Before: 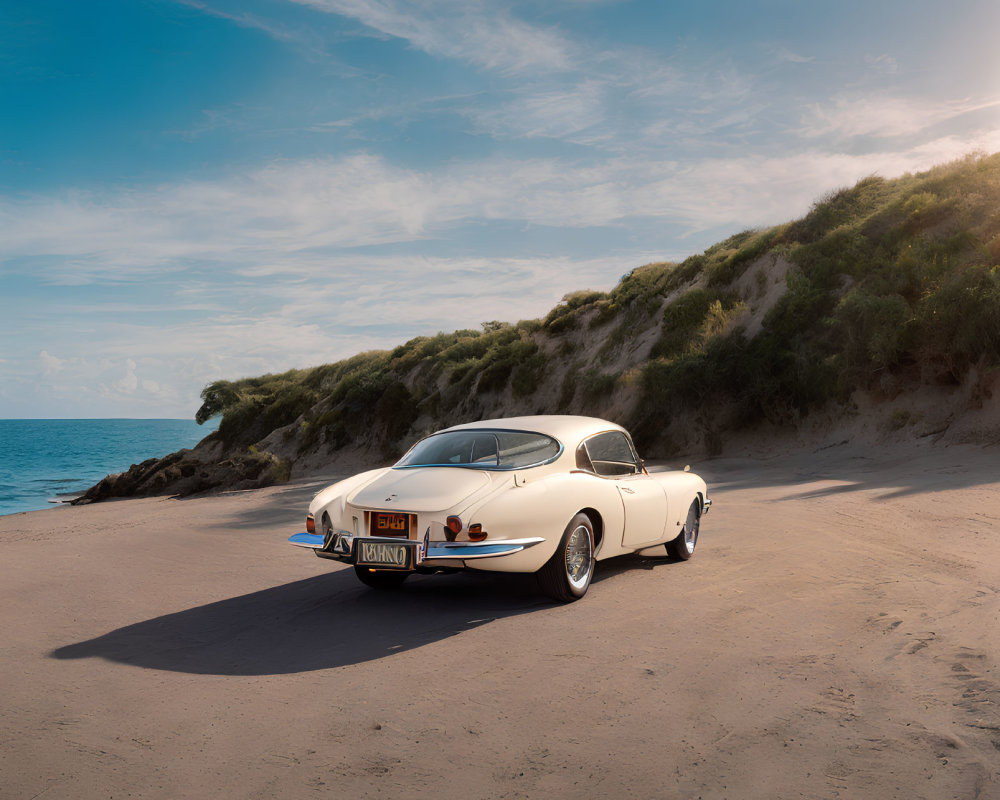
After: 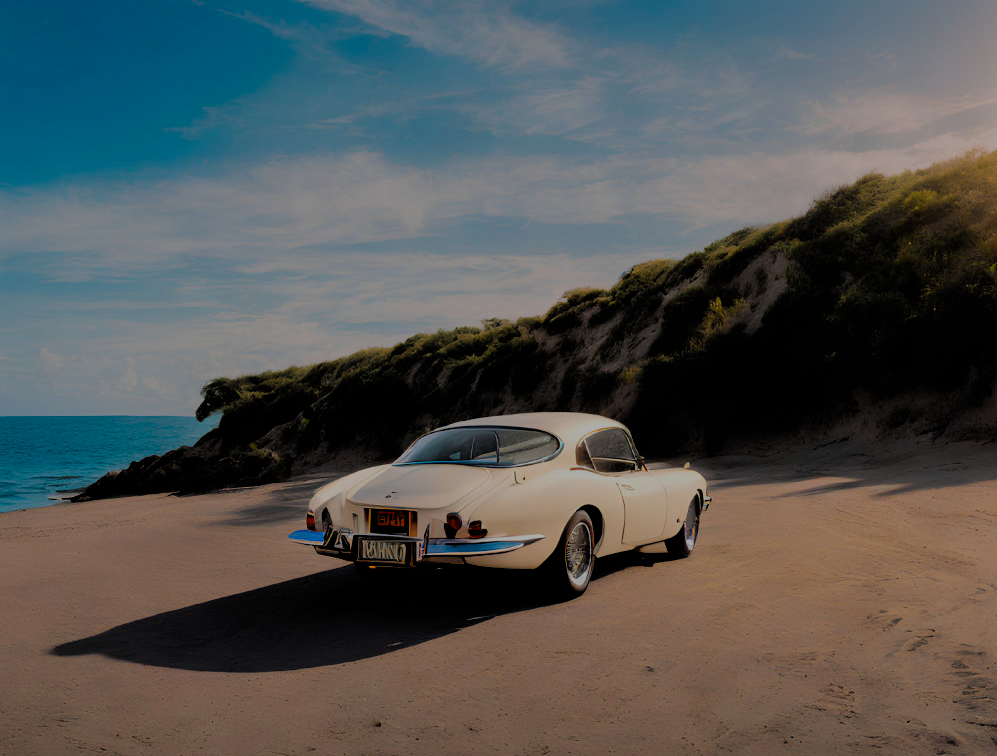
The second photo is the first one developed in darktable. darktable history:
crop: top 0.448%, right 0.264%, bottom 5.045%
exposure: black level correction 0, exposure -0.721 EV, compensate highlight preservation false
filmic rgb: black relative exposure -4.4 EV, white relative exposure 5 EV, threshold 3 EV, hardness 2.23, latitude 40.06%, contrast 1.15, highlights saturation mix 10%, shadows ↔ highlights balance 1.04%, preserve chrominance RGB euclidean norm (legacy), color science v4 (2020), enable highlight reconstruction true
